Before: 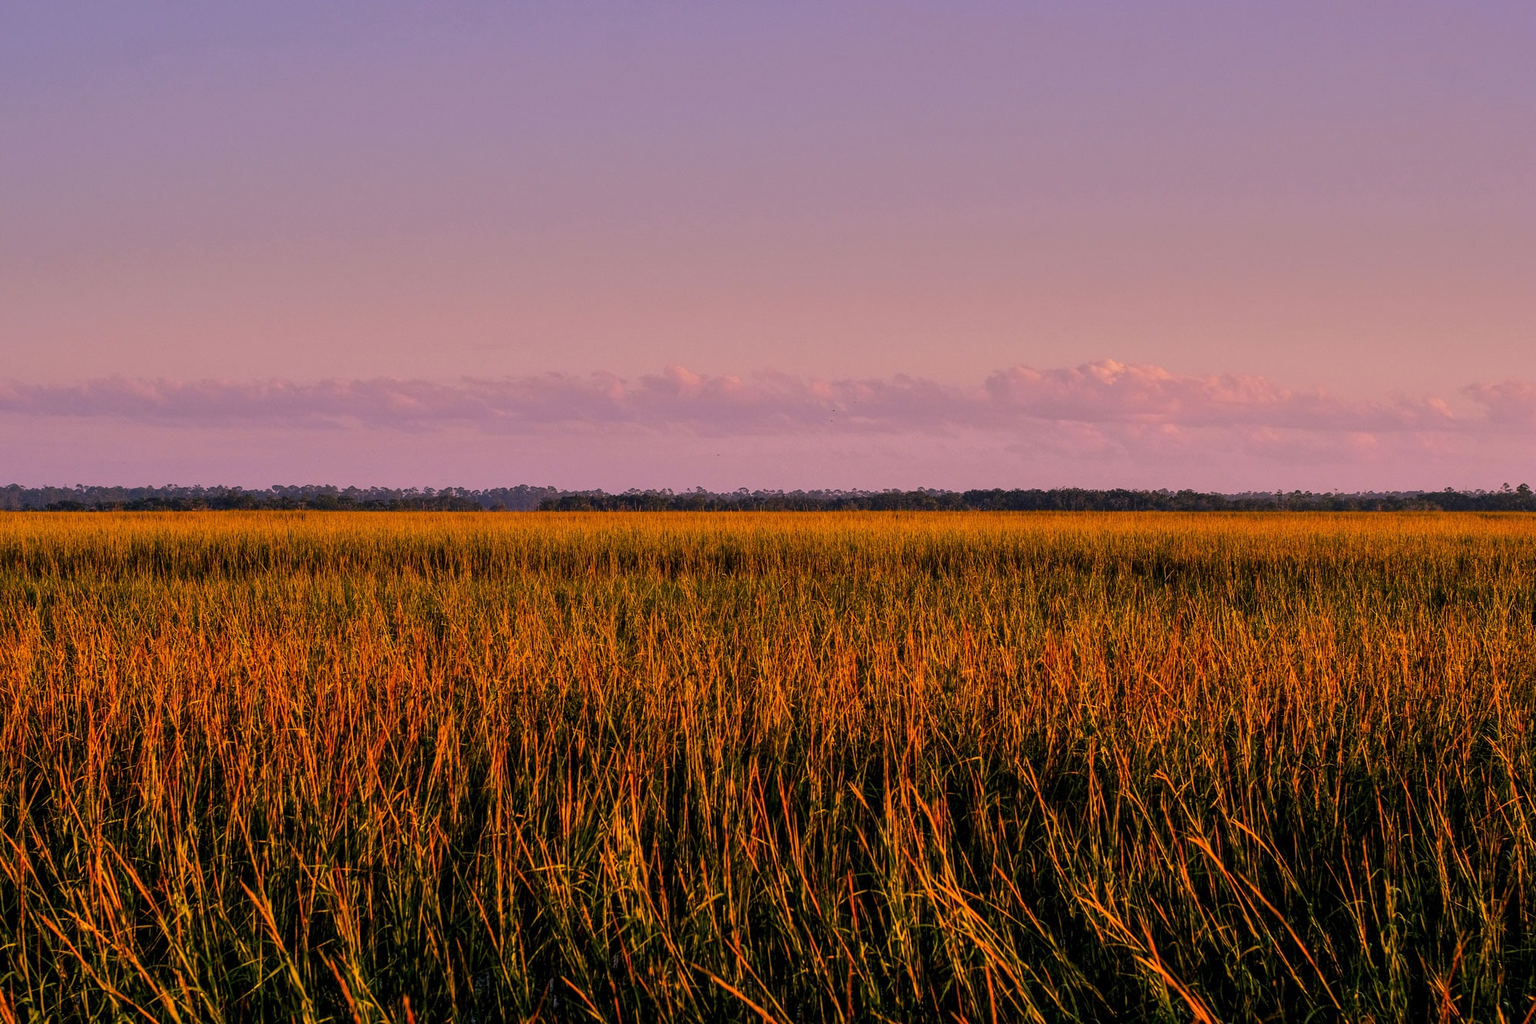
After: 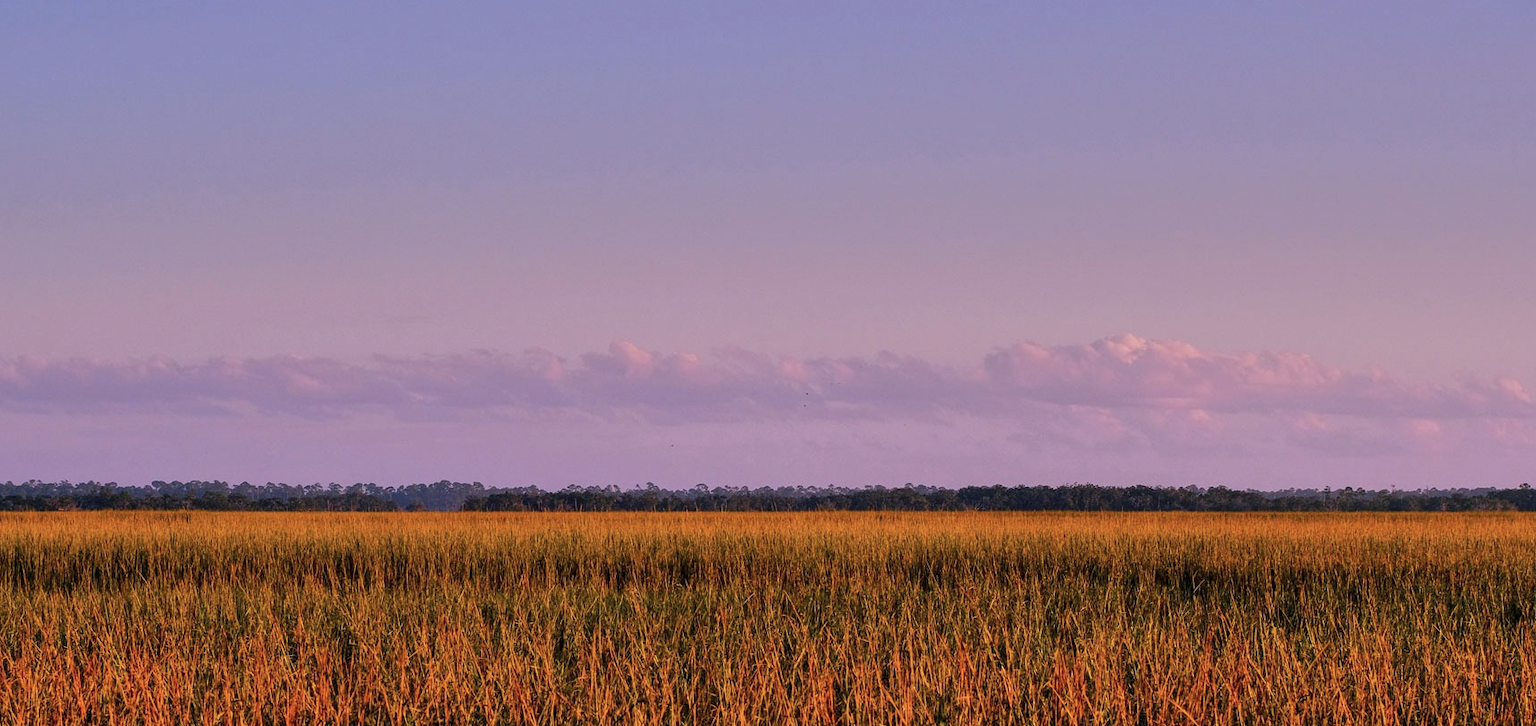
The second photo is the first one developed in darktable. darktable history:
crop and rotate: left 9.275%, top 7.162%, right 4.989%, bottom 31.935%
color correction: highlights a* -9.76, highlights b* -21.96
